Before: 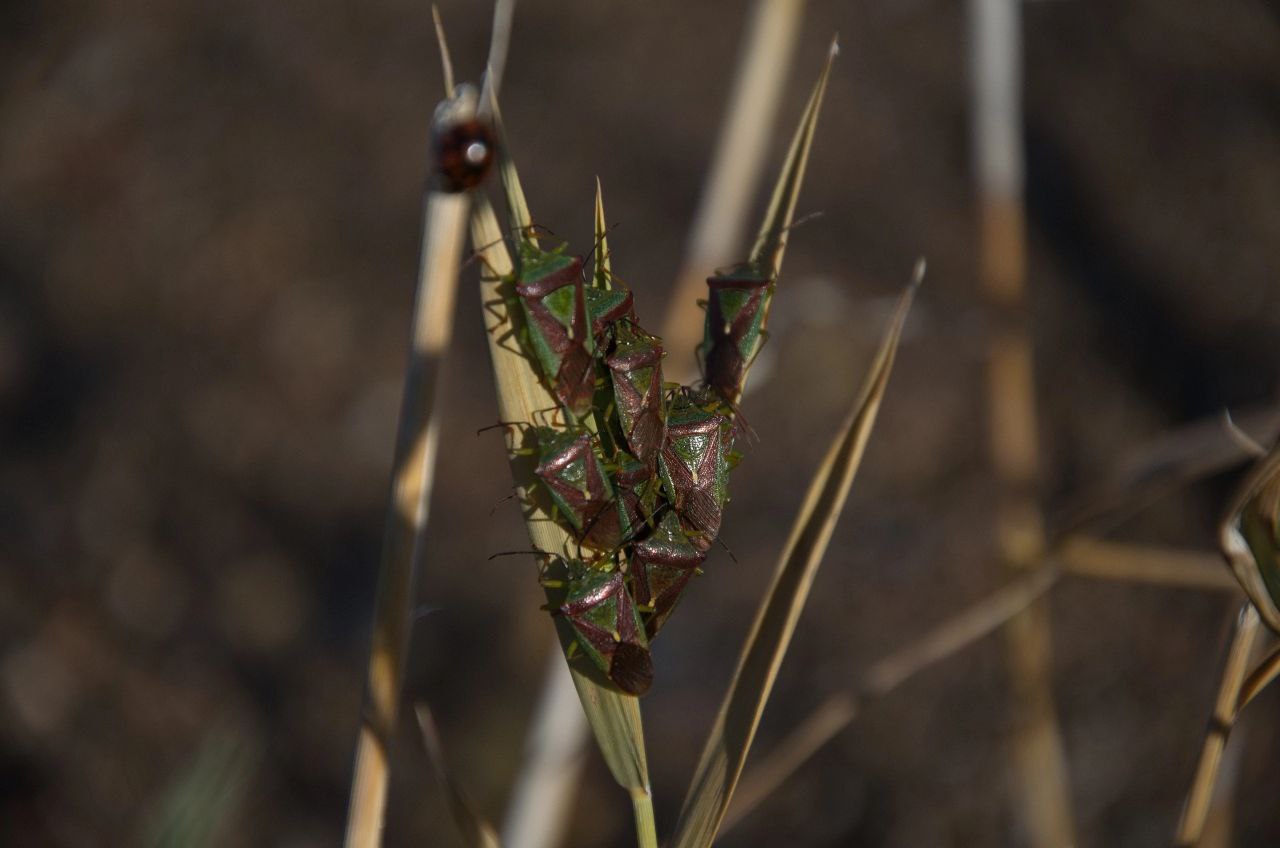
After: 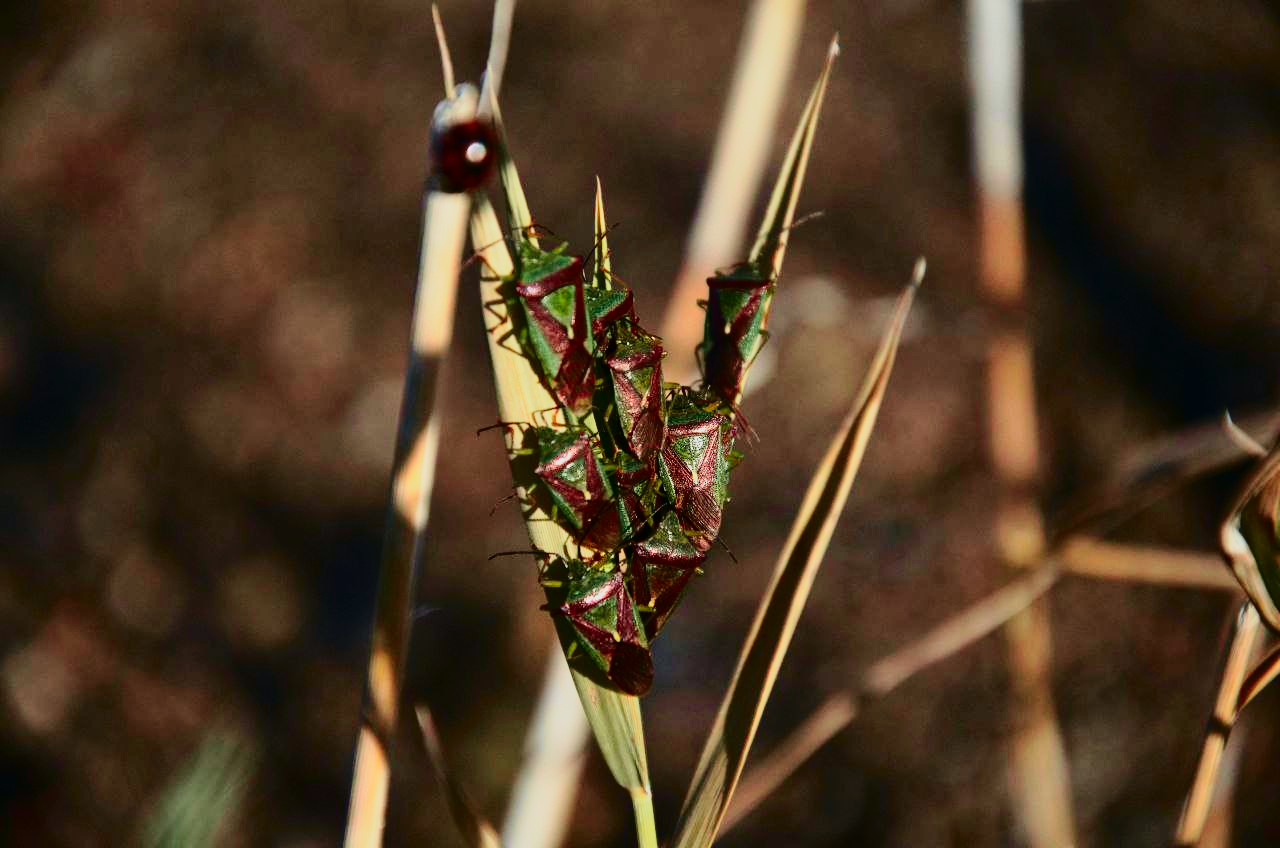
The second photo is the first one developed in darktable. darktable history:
tone curve: curves: ch0 [(0, 0) (0.128, 0.068) (0.292, 0.274) (0.453, 0.507) (0.653, 0.717) (0.785, 0.817) (0.995, 0.917)]; ch1 [(0, 0) (0.384, 0.365) (0.463, 0.447) (0.486, 0.474) (0.503, 0.497) (0.52, 0.525) (0.559, 0.591) (0.583, 0.623) (0.672, 0.699) (0.766, 0.773) (1, 1)]; ch2 [(0, 0) (0.374, 0.344) (0.446, 0.443) (0.501, 0.5) (0.527, 0.549) (0.565, 0.582) (0.624, 0.632) (1, 1)], color space Lab, independent channels, preserve colors none
base curve: curves: ch0 [(0, 0) (0.026, 0.03) (0.109, 0.232) (0.351, 0.748) (0.669, 0.968) (1, 1)], preserve colors none
